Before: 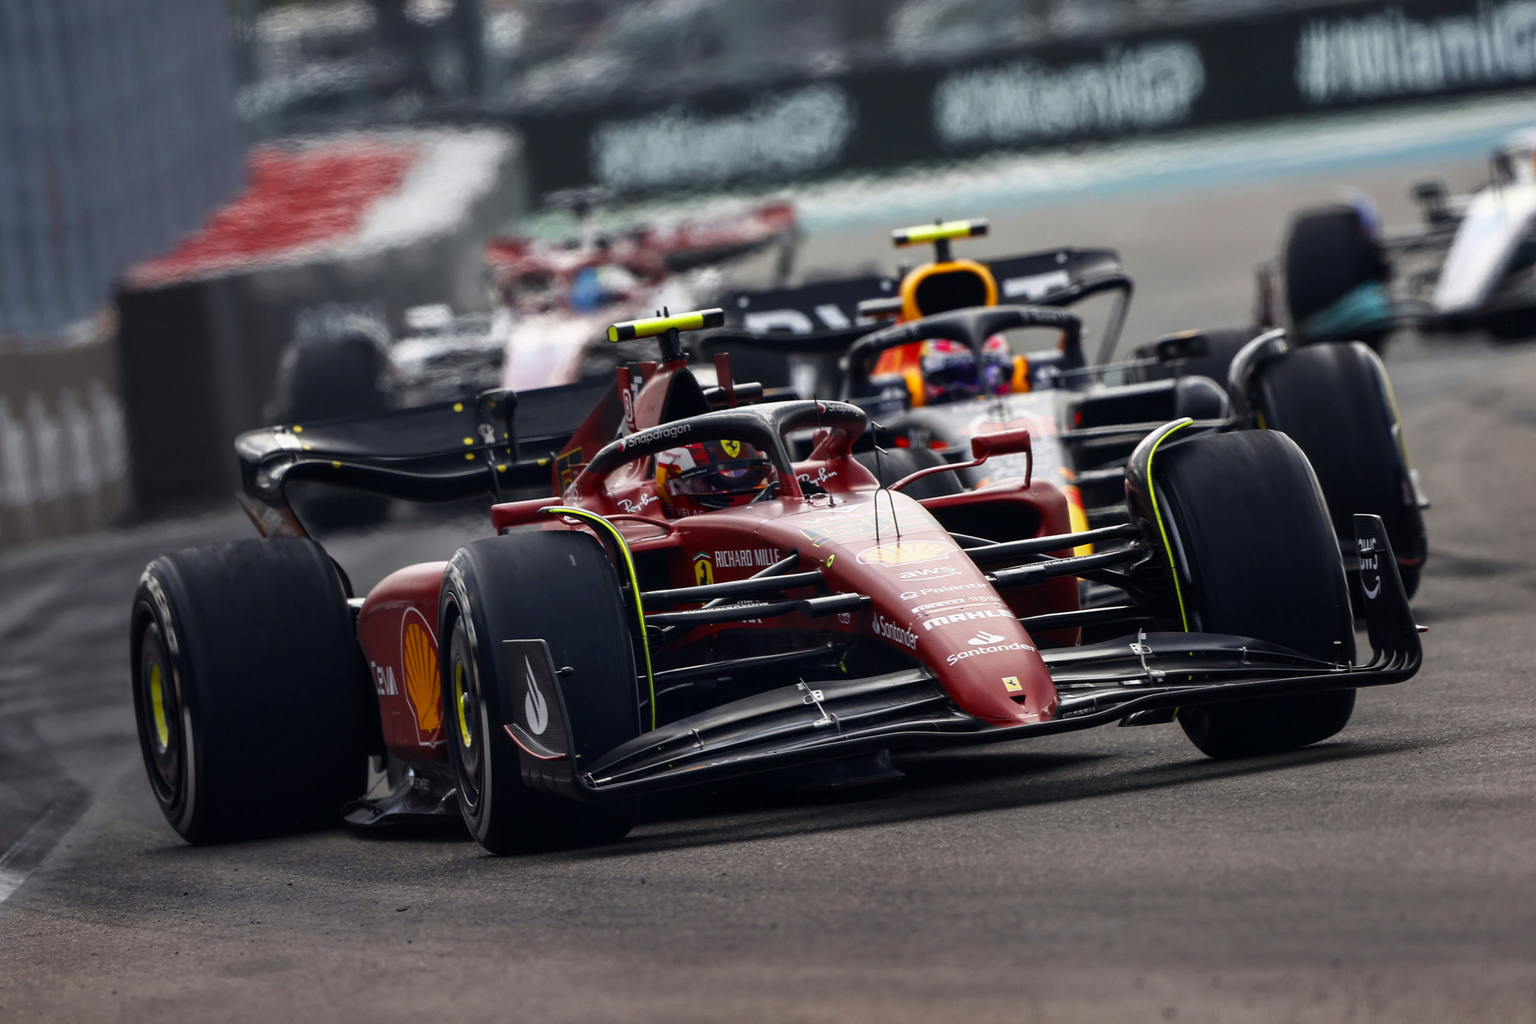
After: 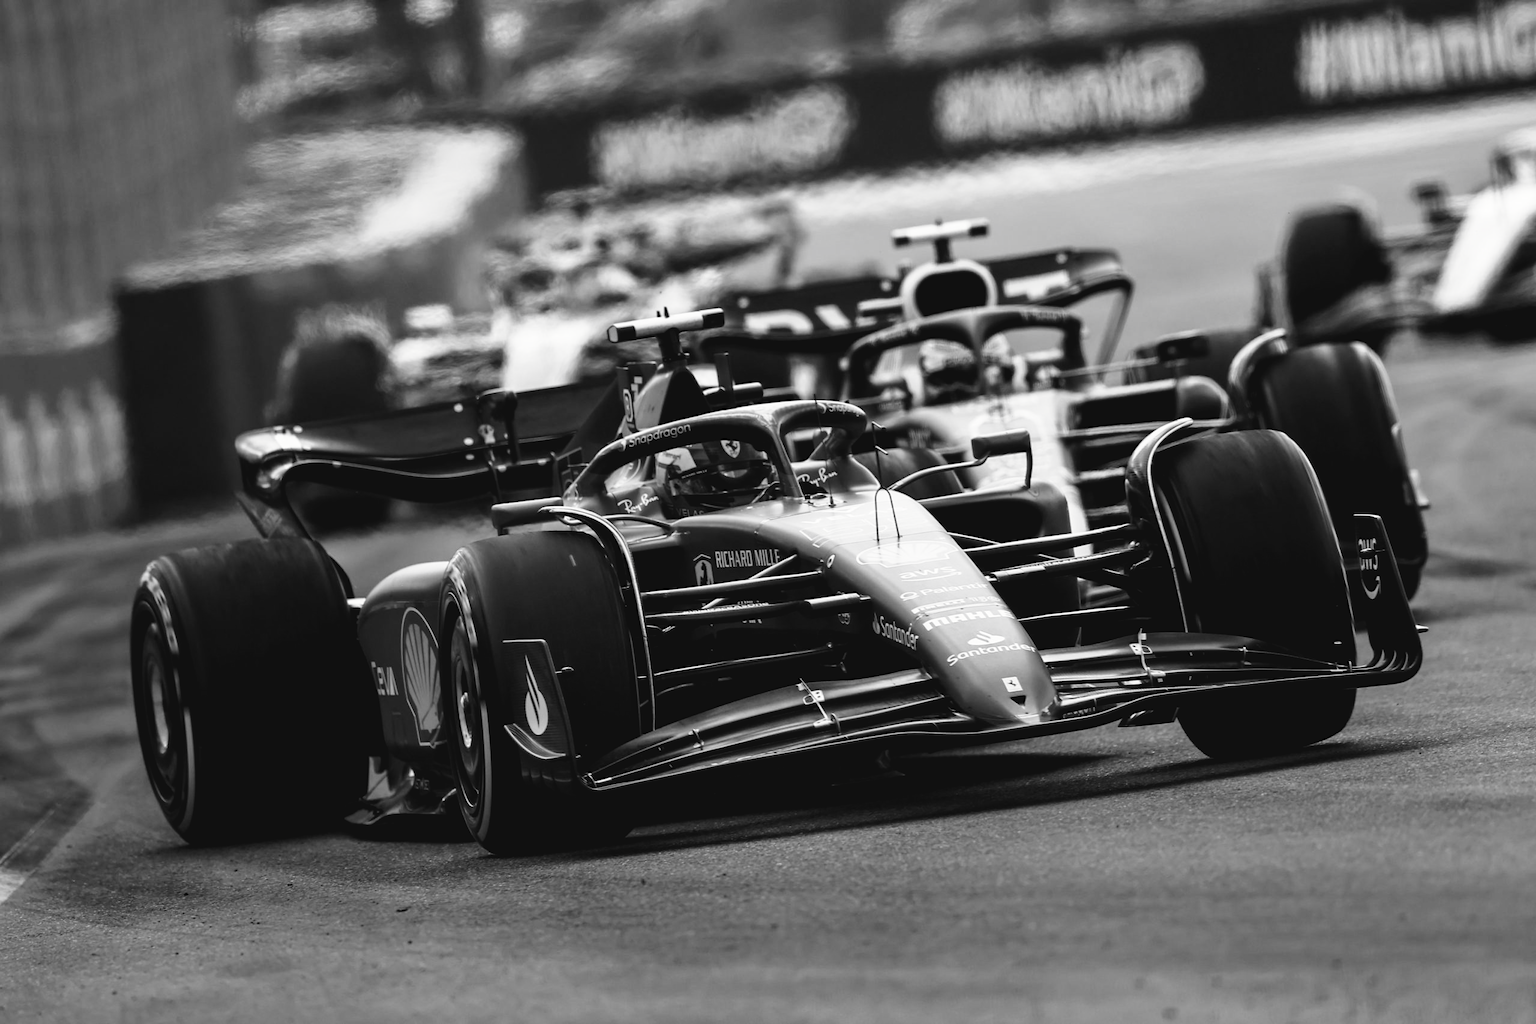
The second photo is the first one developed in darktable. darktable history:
tone curve: curves: ch0 [(0, 0) (0.003, 0.045) (0.011, 0.047) (0.025, 0.047) (0.044, 0.057) (0.069, 0.074) (0.1, 0.103) (0.136, 0.136) (0.177, 0.177) (0.224, 0.229) (0.277, 0.295) (0.335, 0.371) (0.399, 0.456) (0.468, 0.541) (0.543, 0.629) (0.623, 0.724) (0.709, 0.815) (0.801, 0.901) (0.898, 0.958) (1, 1)], preserve colors none
color look up table: target L [97.23, 90.94, 83.84, 75.52, 80.97, 72.58, 72.21, 62.72, 55.54, 46.7, 50.83, 51.49, 34.88, 16.11, 200.28, 88.12, 76.98, 66.62, 62.08, 63.98, 63.6, 56.32, 40.45, 34.31, 27.54, 24.42, 6.774, 85.98, 85.98, 82.05, 77.71, 72.94, 78.43, 48.57, 75.15, 52.01, 39.9, 48.84, 41.83, 38.52, 11.76, 100, 88.82, 87.41, 78.8, 80.24, 62.72, 73.31, 41.55], target a [-0.099, -0.003, -0.003, 0, -0.002, 0, 0.001 ×4, 0, 0.001, 0.001, 0, 0, -0.003, 0 ×6, 0.001, 0.001, 0, 0, 0, -0.003, -0.003, 0 ×4, 0.001, 0 ×4, 0.001, 0.001, 0, -0.097, -0.003, -0.003, -0.001, -0.001, 0.001, 0, 0], target b [1.222, 0.025, 0.026, 0.003, 0.025, 0.003, -0.004, -0.004, -0.003, -0.003, 0.002, -0.004, -0.003, 0, 0, 0.025, 0.002 ×4, 0.003, 0.002, -0.003, -0.003, 0, 0, 0, 0.025, 0.025, 0.002, 0.002, 0.003, 0.002, -0.003, 0.003, -0.003, 0.001, -0.003, -0.003, -0.003, 0, 1.213, 0.025, 0.025, 0.003, 0.003, -0.004, 0.003, 0.001], num patches 49
